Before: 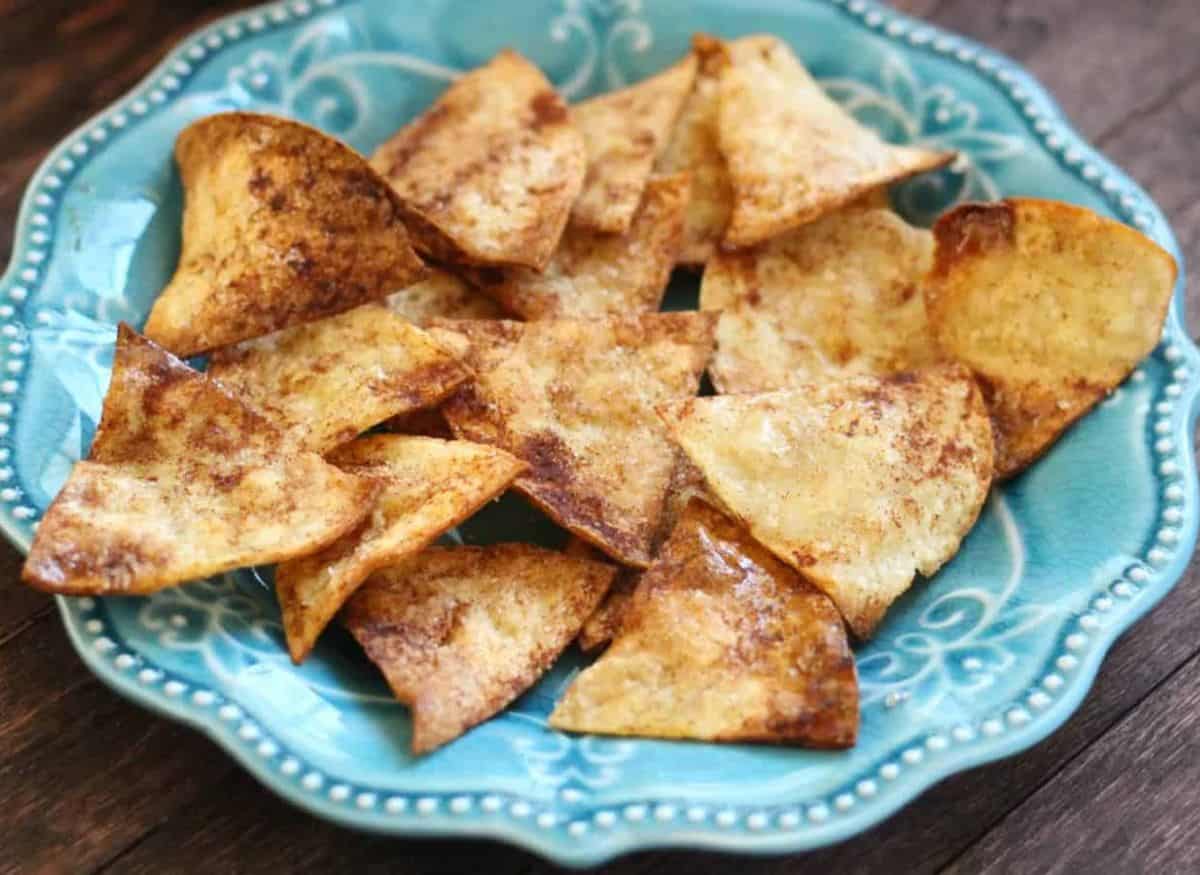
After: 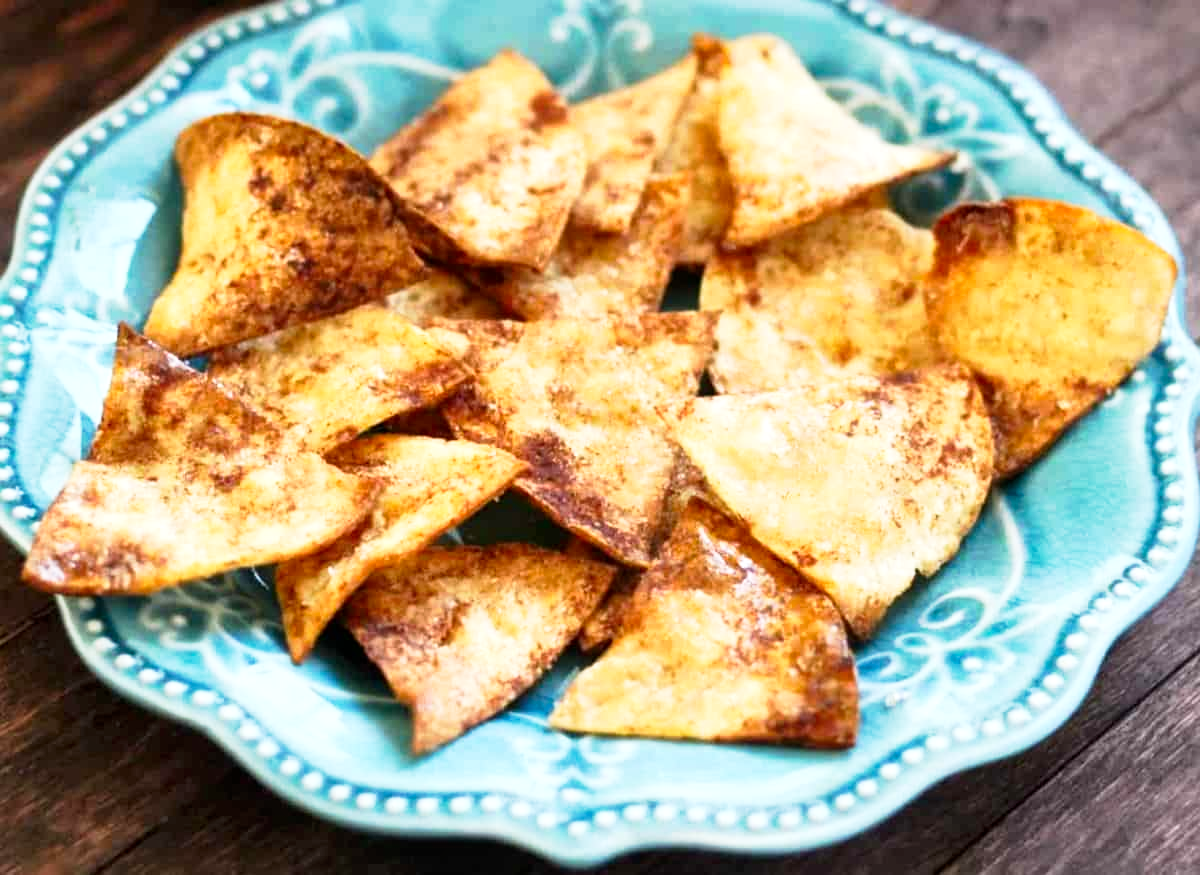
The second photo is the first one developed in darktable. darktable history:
exposure: black level correction 0.001, exposure 0.139 EV, compensate exposure bias true, compensate highlight preservation false
local contrast: mode bilateral grid, contrast 20, coarseness 50, detail 120%, midtone range 0.2
tone curve: curves: ch0 [(0, 0) (0.051, 0.027) (0.096, 0.071) (0.241, 0.247) (0.455, 0.52) (0.594, 0.692) (0.715, 0.845) (0.84, 0.936) (1, 1)]; ch1 [(0, 0) (0.1, 0.038) (0.318, 0.243) (0.399, 0.351) (0.478, 0.469) (0.499, 0.499) (0.534, 0.549) (0.565, 0.605) (0.601, 0.644) (0.666, 0.701) (1, 1)]; ch2 [(0, 0) (0.453, 0.45) (0.479, 0.483) (0.504, 0.499) (0.52, 0.508) (0.561, 0.573) (0.592, 0.617) (0.824, 0.815) (1, 1)], preserve colors none
